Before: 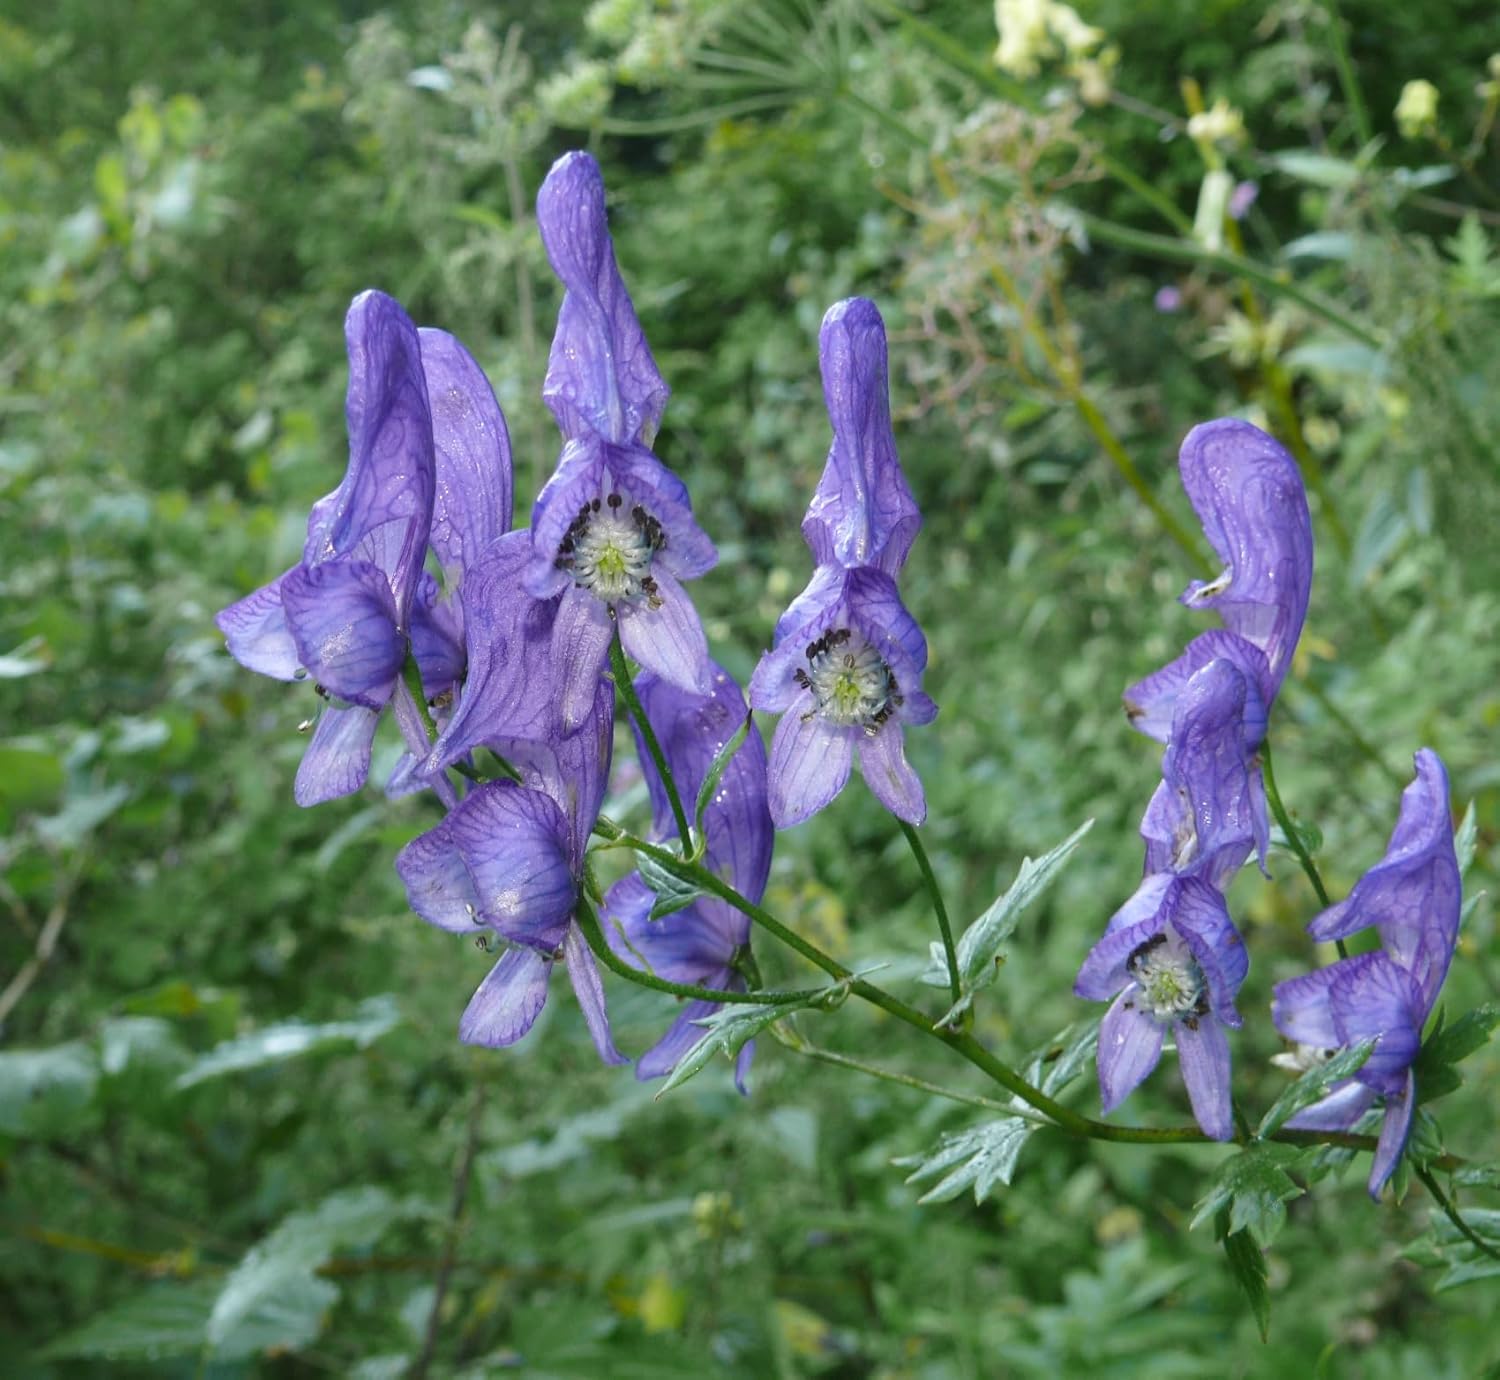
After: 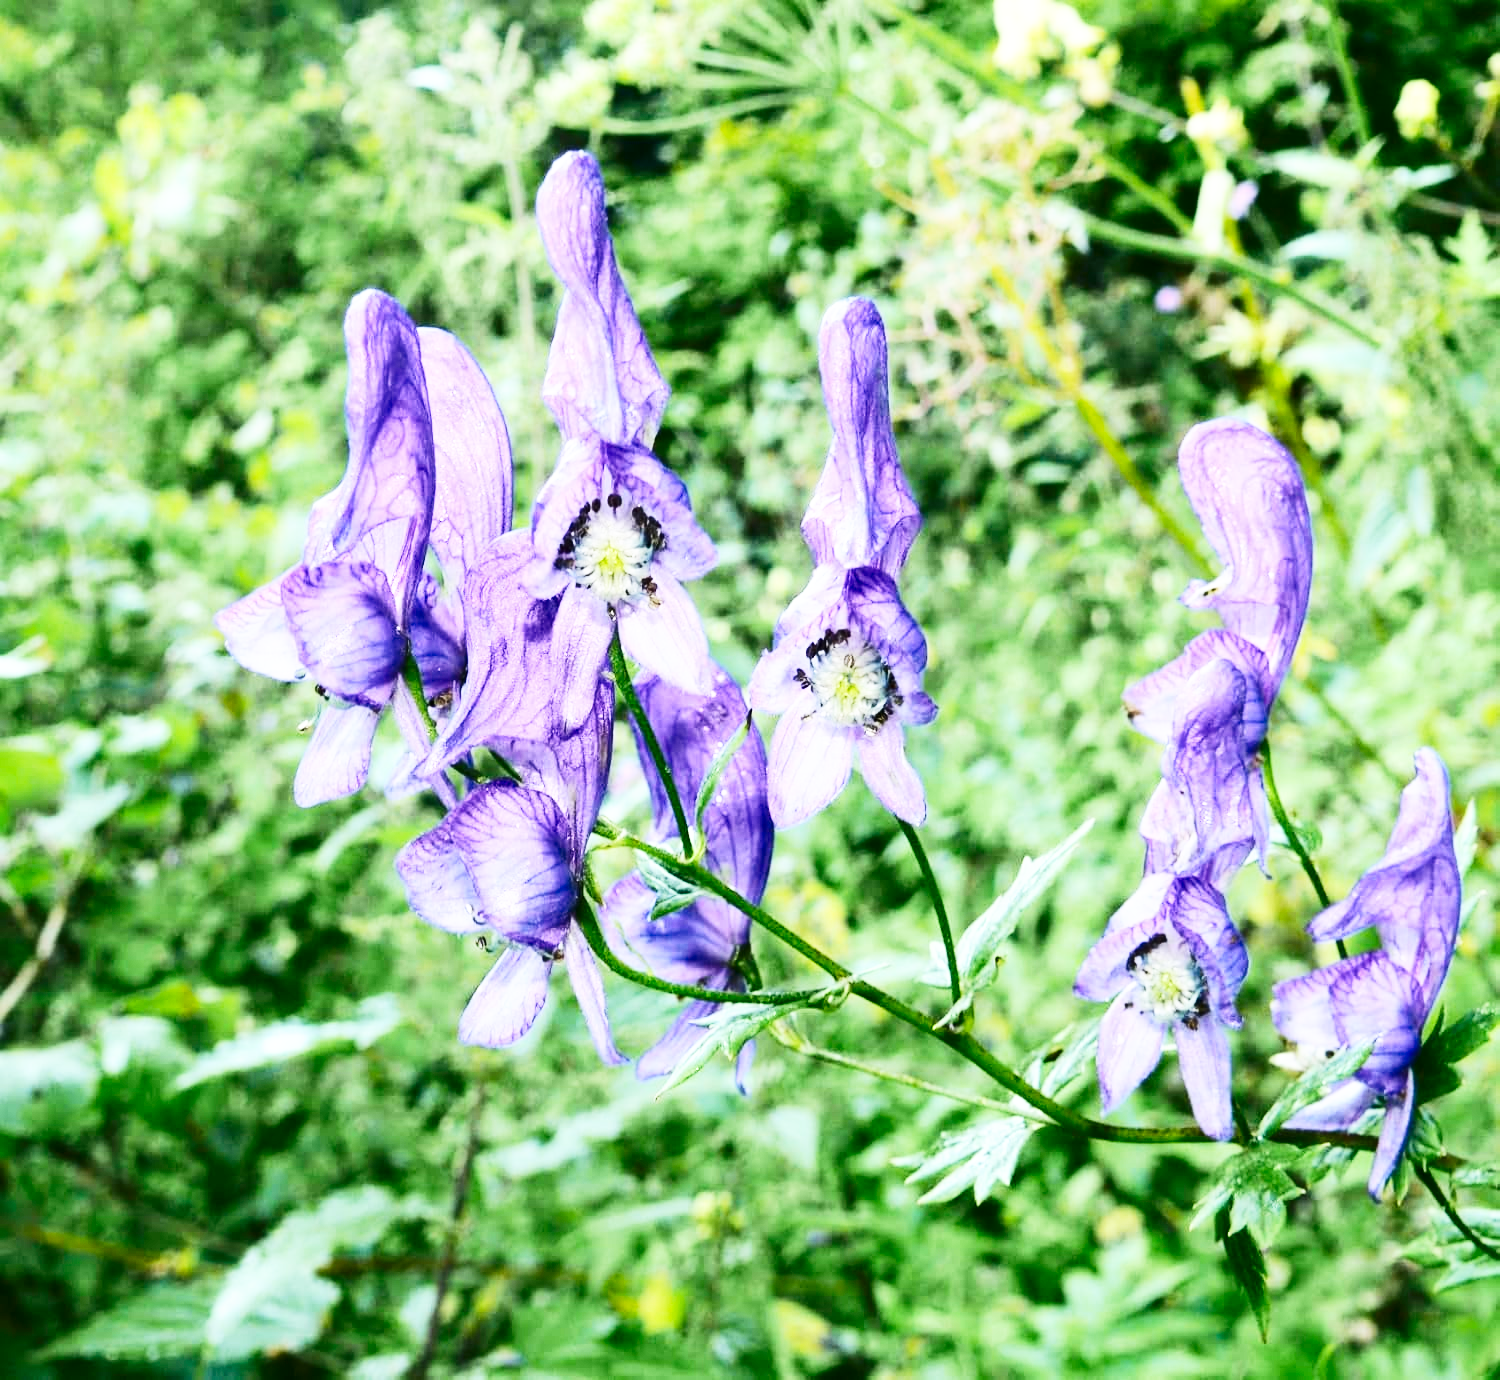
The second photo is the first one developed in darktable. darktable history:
base curve: curves: ch0 [(0, 0) (0.007, 0.004) (0.027, 0.03) (0.046, 0.07) (0.207, 0.54) (0.442, 0.872) (0.673, 0.972) (1, 1)], preserve colors none
contrast brightness saturation: contrast 0.28
